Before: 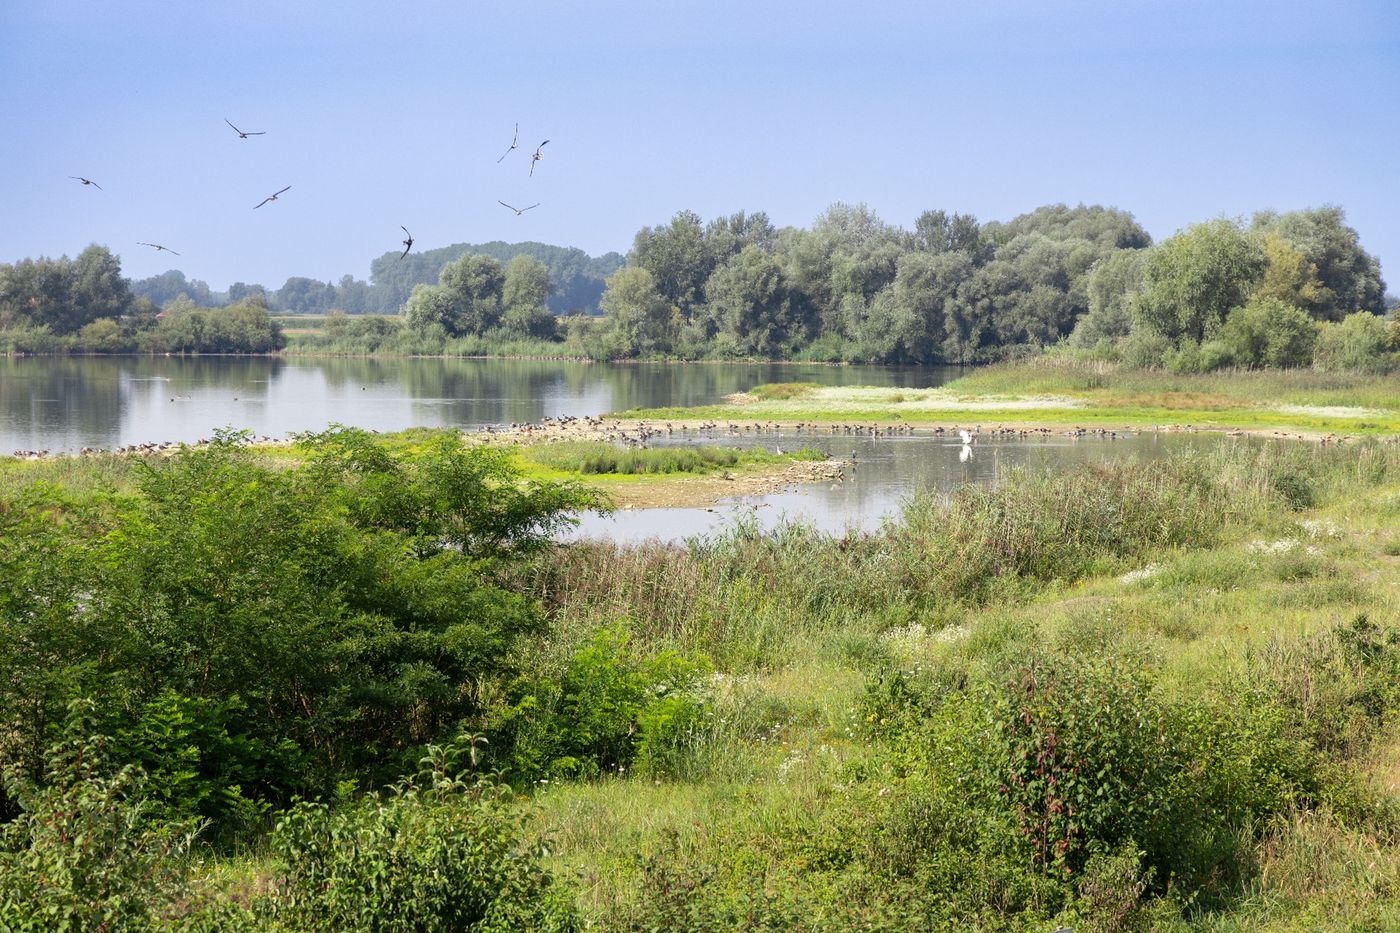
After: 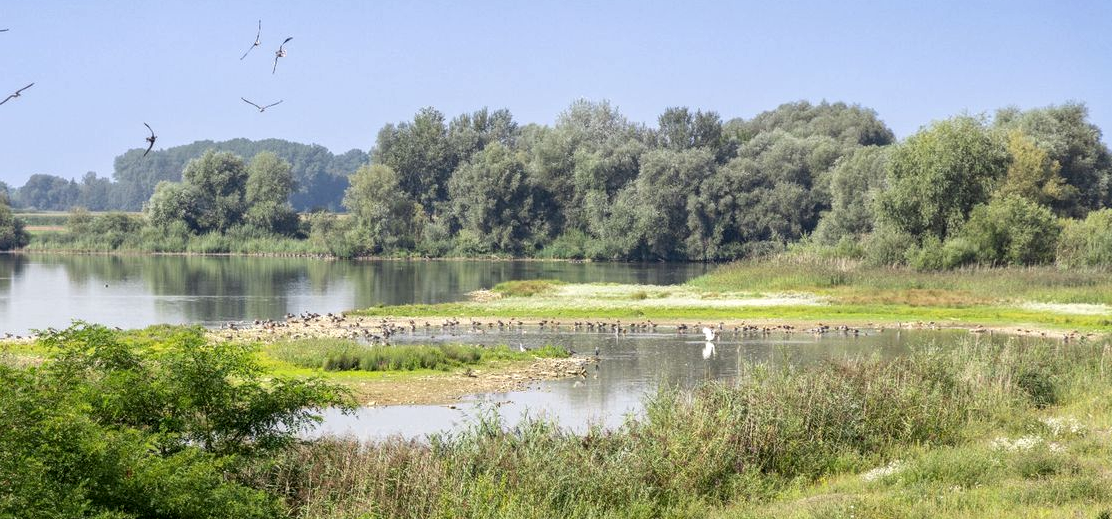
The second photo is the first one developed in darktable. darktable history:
crop: left 18.38%, top 11.092%, right 2.134%, bottom 33.217%
local contrast: on, module defaults
